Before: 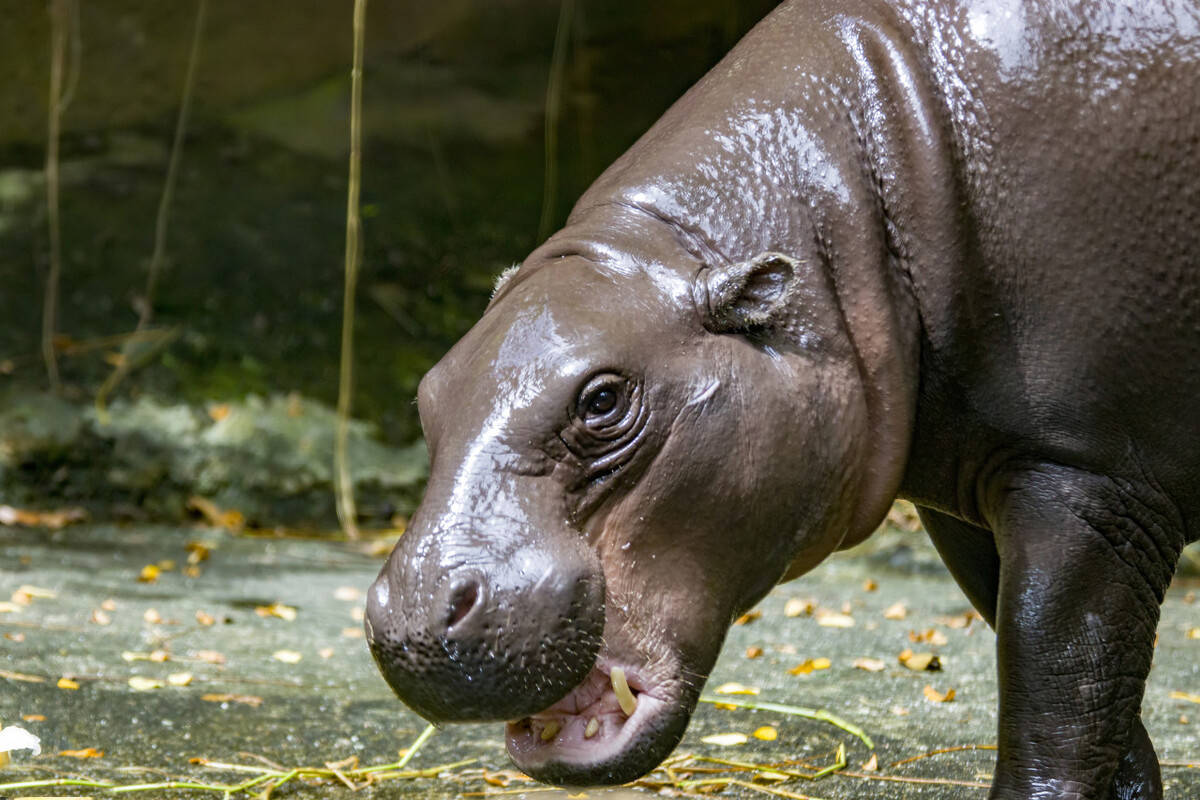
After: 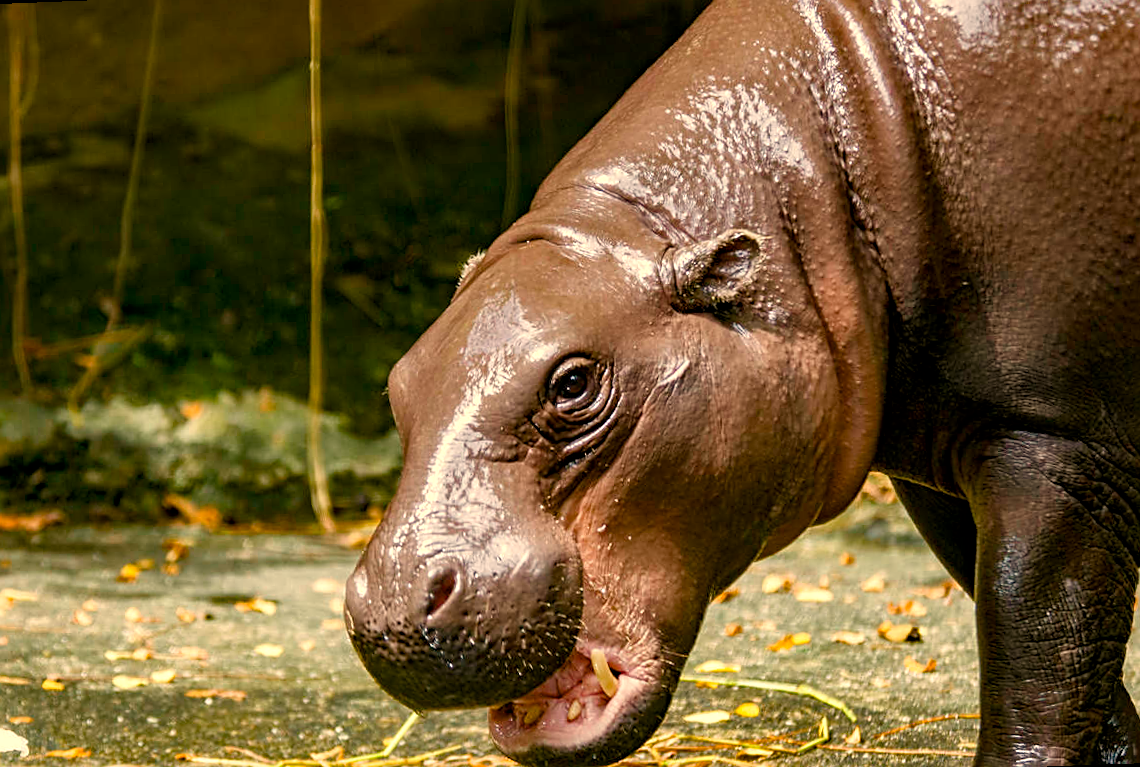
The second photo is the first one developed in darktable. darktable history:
sharpen: on, module defaults
rotate and perspective: rotation -2.12°, lens shift (vertical) 0.009, lens shift (horizontal) -0.008, automatic cropping original format, crop left 0.036, crop right 0.964, crop top 0.05, crop bottom 0.959
color balance rgb: perceptual saturation grading › global saturation 20%, perceptual saturation grading › highlights -25%, perceptual saturation grading › shadows 25%
white balance: red 1.123, blue 0.83
color zones: curves: ch1 [(0, 0.523) (0.143, 0.545) (0.286, 0.52) (0.429, 0.506) (0.571, 0.503) (0.714, 0.503) (0.857, 0.508) (1, 0.523)]
local contrast: mode bilateral grid, contrast 20, coarseness 50, detail 120%, midtone range 0.2
